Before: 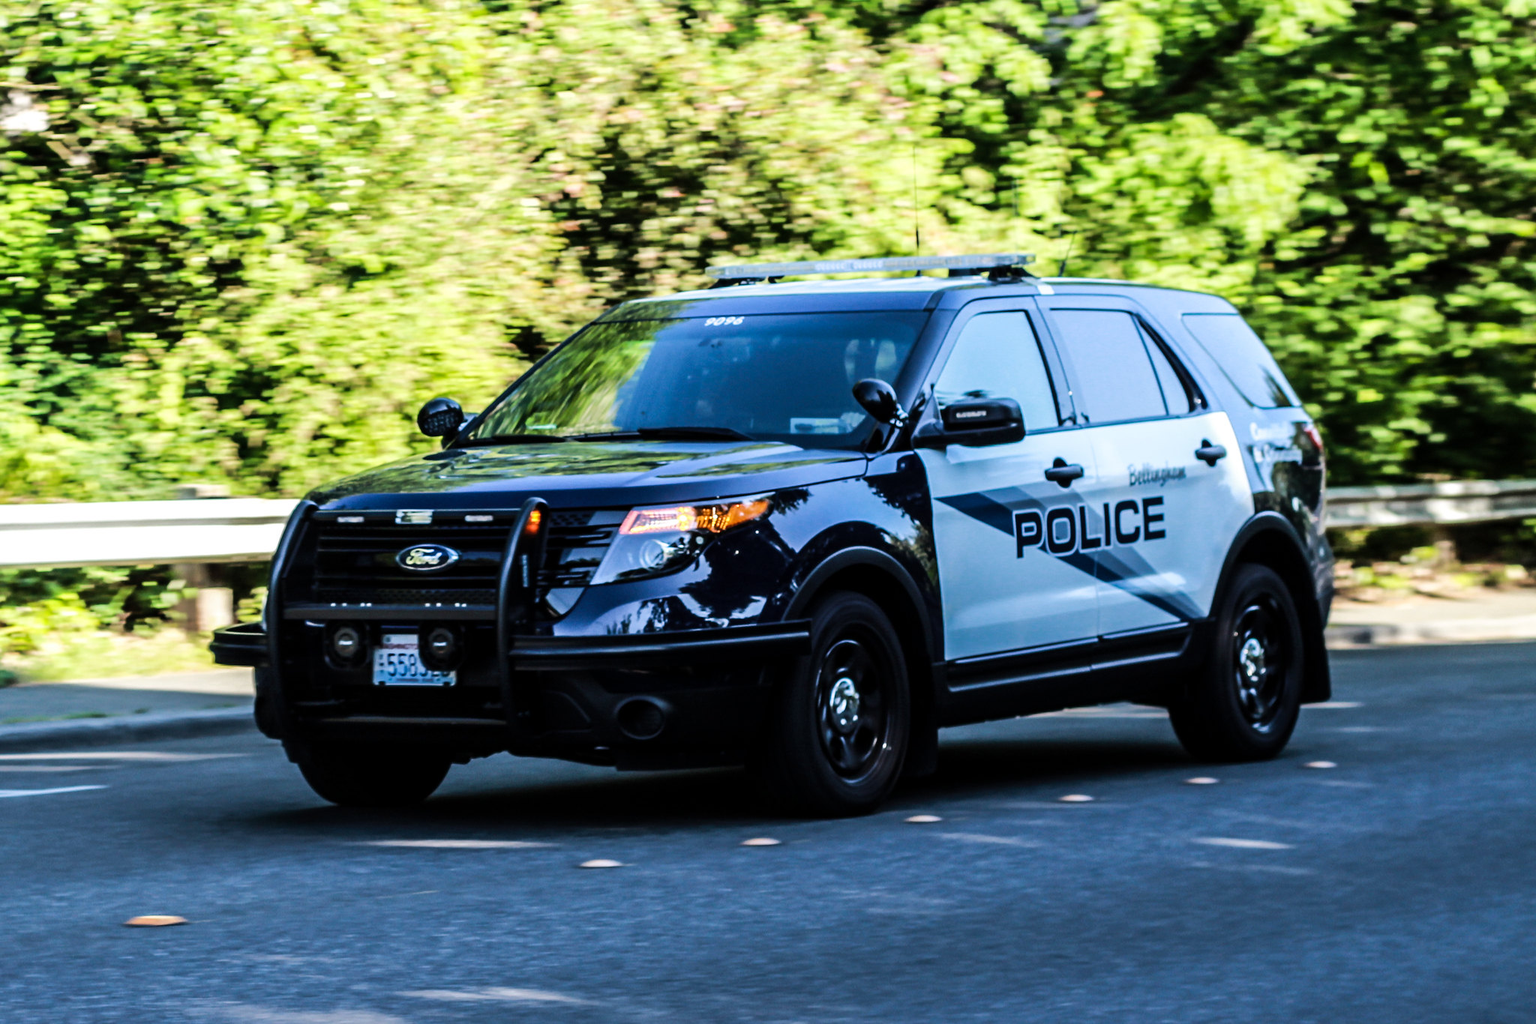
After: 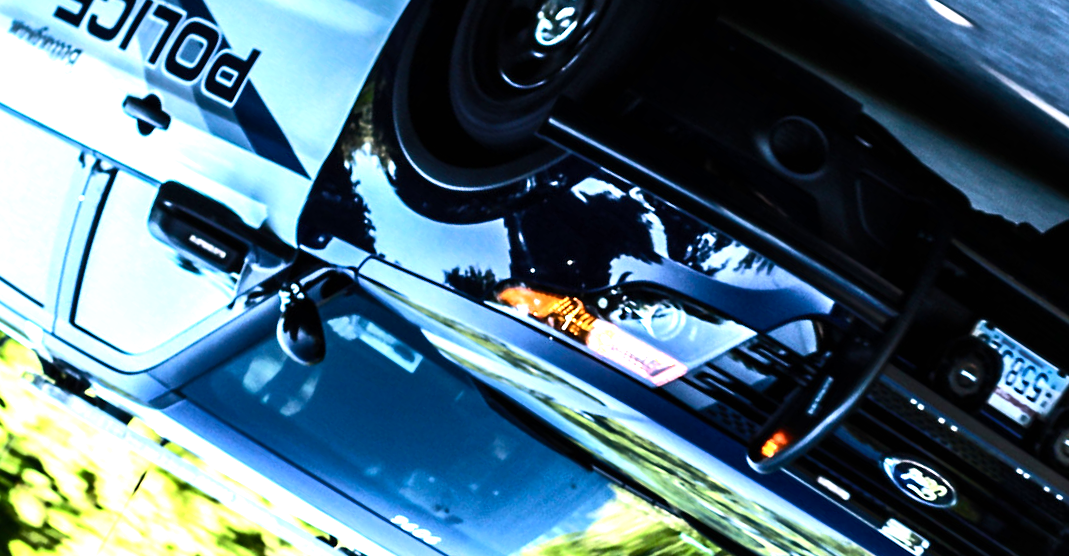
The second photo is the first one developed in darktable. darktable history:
crop and rotate: angle 146.96°, left 9.127%, top 15.573%, right 4.416%, bottom 16.953%
color balance rgb: highlights gain › chroma 0.171%, highlights gain › hue 331.36°, perceptual saturation grading › global saturation 20%, perceptual saturation grading › highlights -24.76%, perceptual saturation grading › shadows 24.33%, perceptual brilliance grading › highlights 4.11%, perceptual brilliance grading › mid-tones -18.377%, perceptual brilliance grading › shadows -41.202%
exposure: black level correction 0, exposure 1.029 EV, compensate highlight preservation false
